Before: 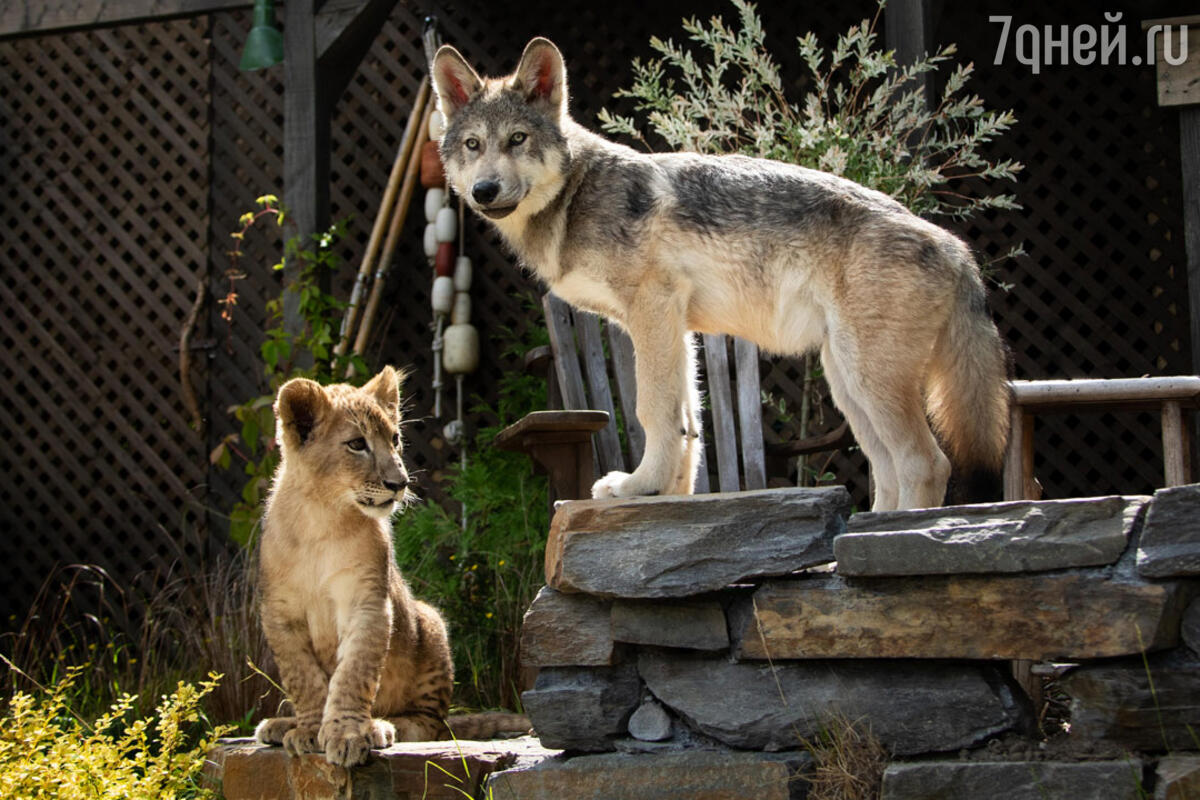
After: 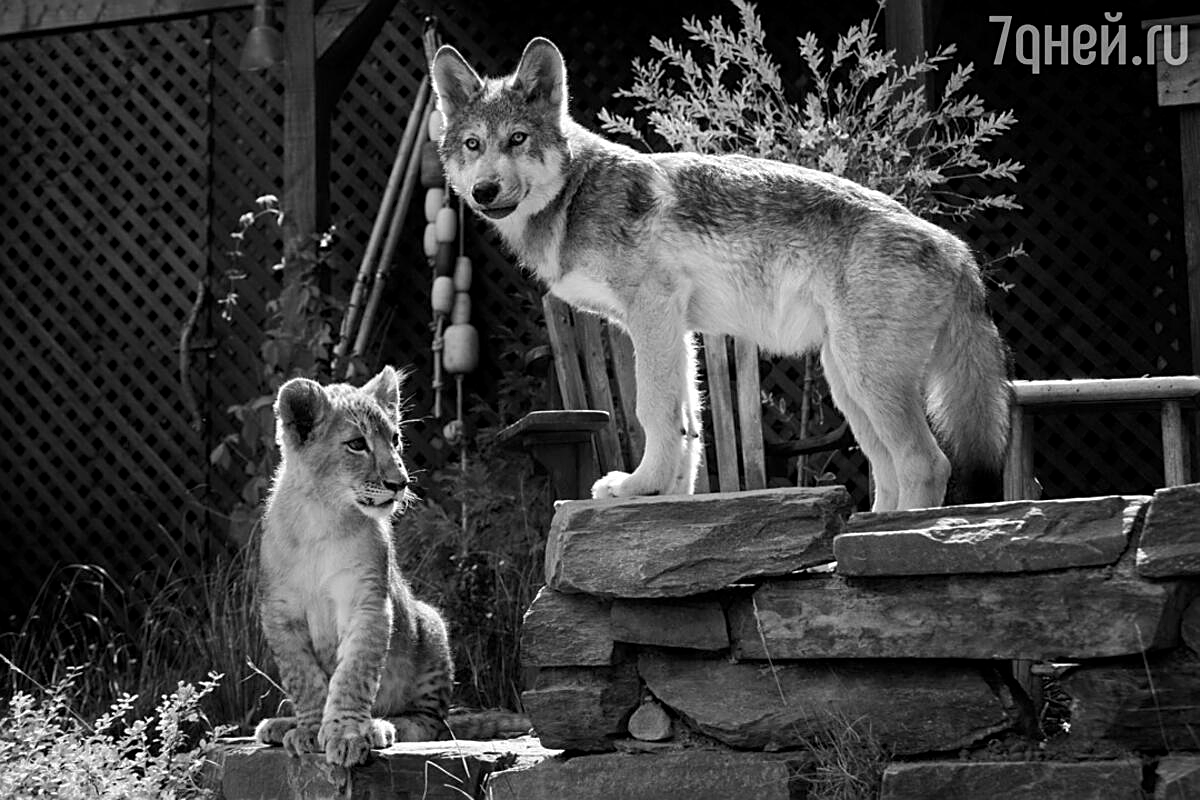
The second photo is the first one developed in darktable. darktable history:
sharpen: on, module defaults
monochrome: on, module defaults
levels: levels [0.016, 0.492, 0.969]
shadows and highlights: shadows -20, white point adjustment -2, highlights -35
color correction: highlights a* 2.72, highlights b* 22.8
